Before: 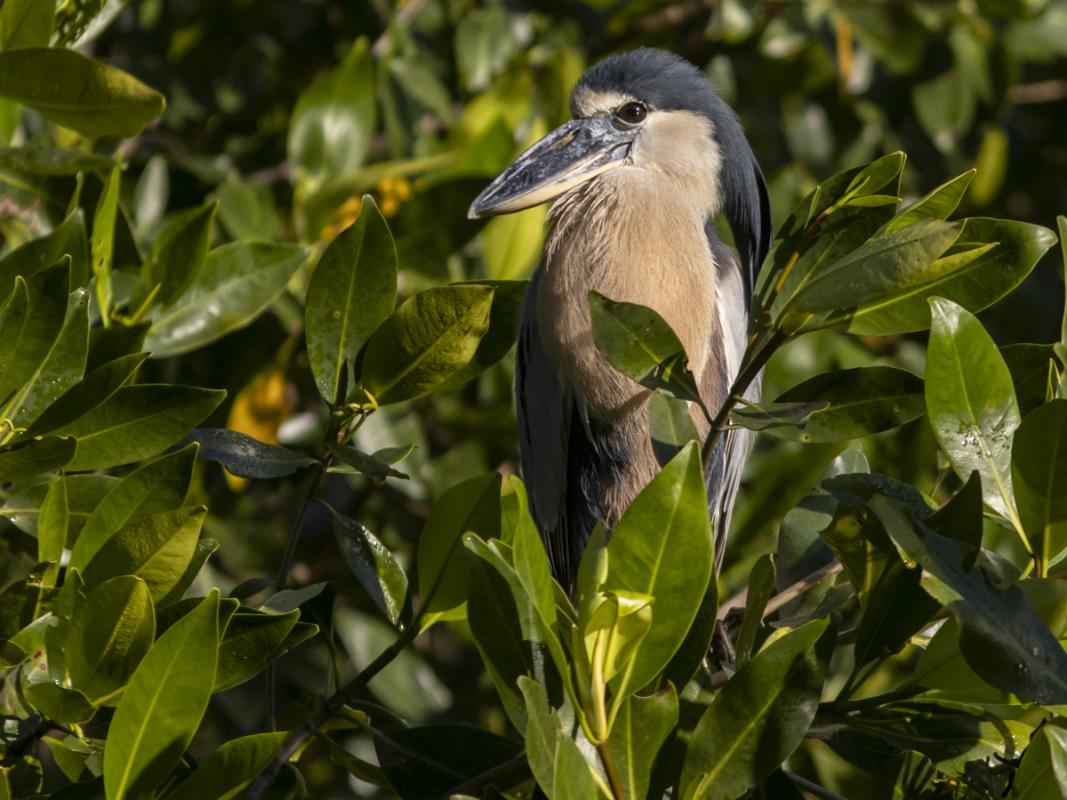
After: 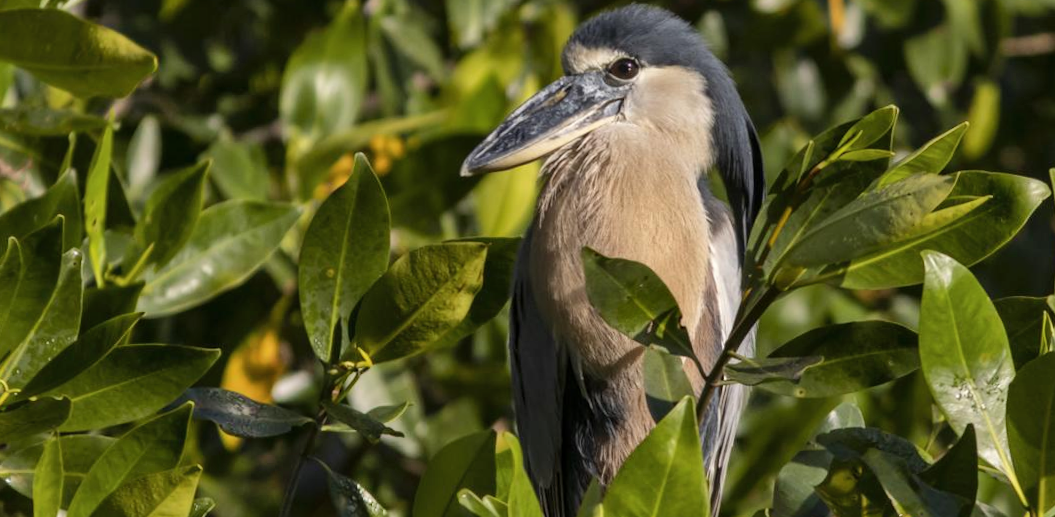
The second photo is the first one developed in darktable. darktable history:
shadows and highlights: highlights 70.7, soften with gaussian
rotate and perspective: rotation -0.45°, automatic cropping original format, crop left 0.008, crop right 0.992, crop top 0.012, crop bottom 0.988
crop and rotate: top 4.848%, bottom 29.503%
